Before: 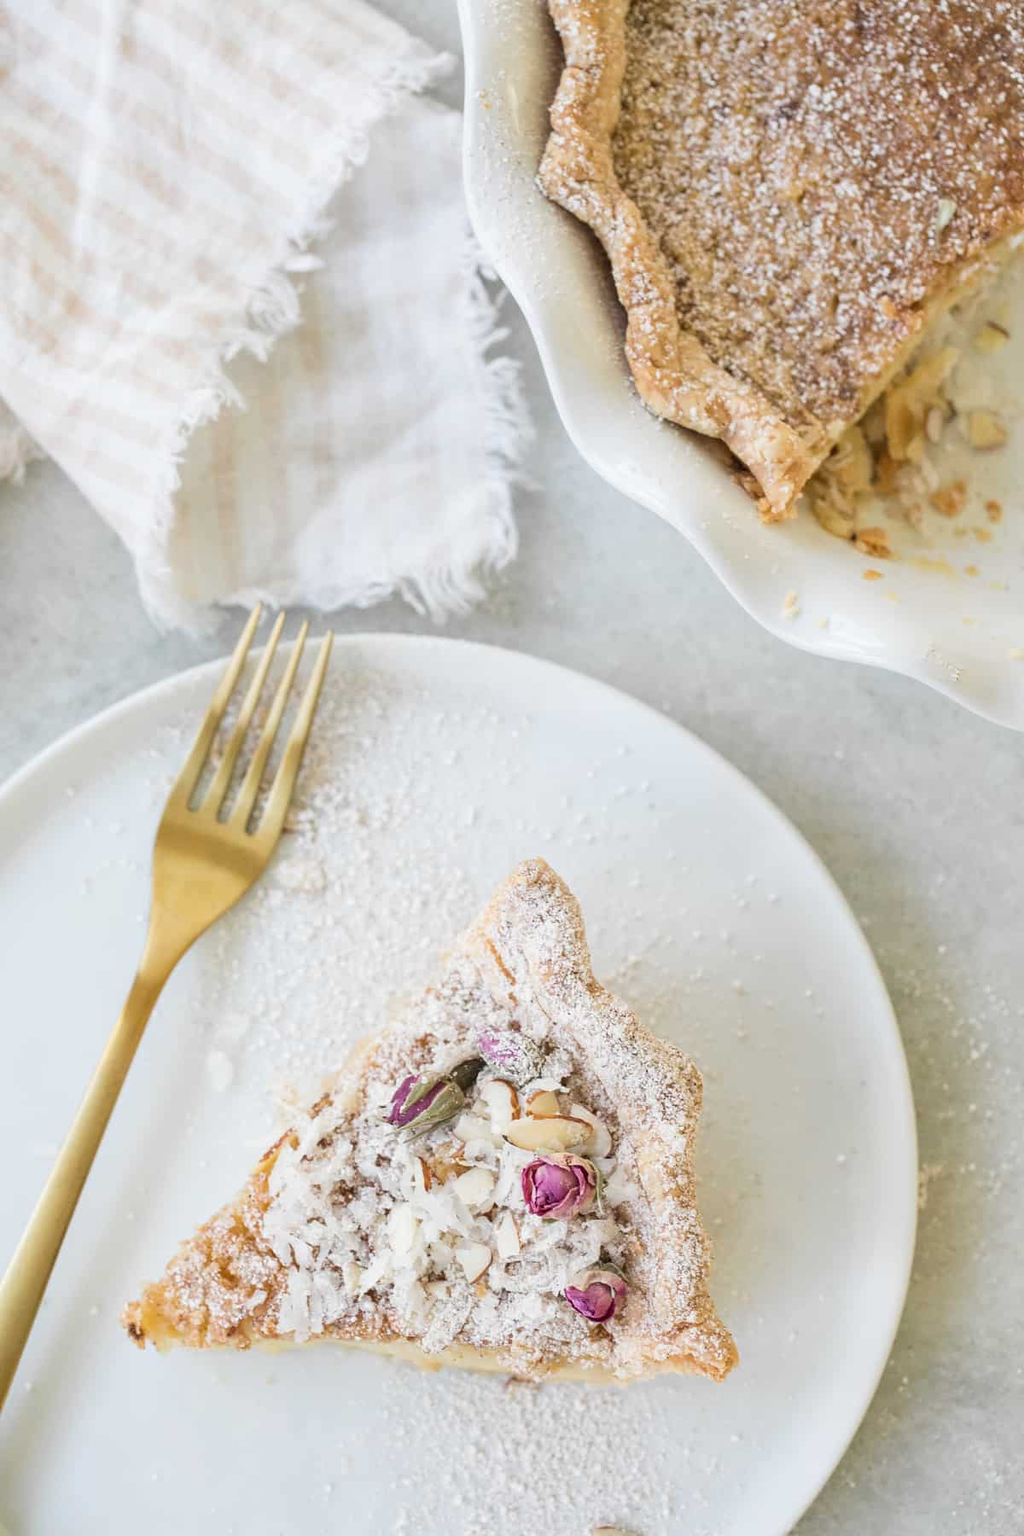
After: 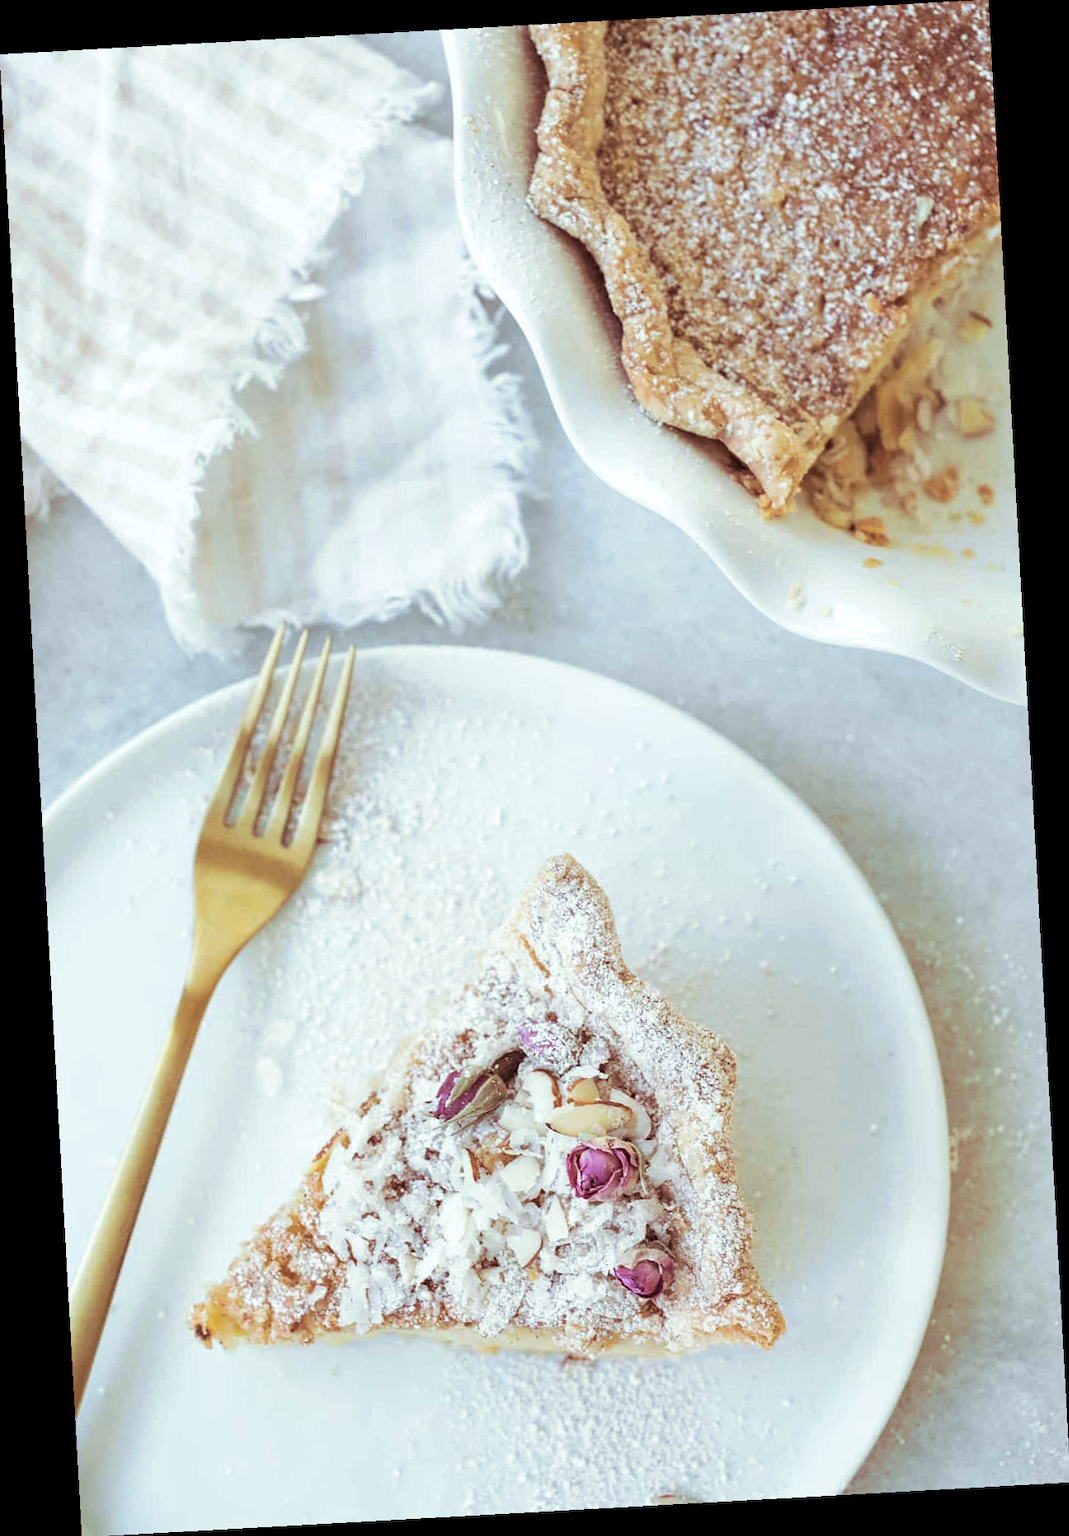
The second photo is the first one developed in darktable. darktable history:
color balance rgb: on, module defaults
levels: mode automatic, black 0.023%, white 99.97%, levels [0.062, 0.494, 0.925]
white balance: red 0.925, blue 1.046
rotate and perspective: rotation -3.18°, automatic cropping off
split-toning: on, module defaults
